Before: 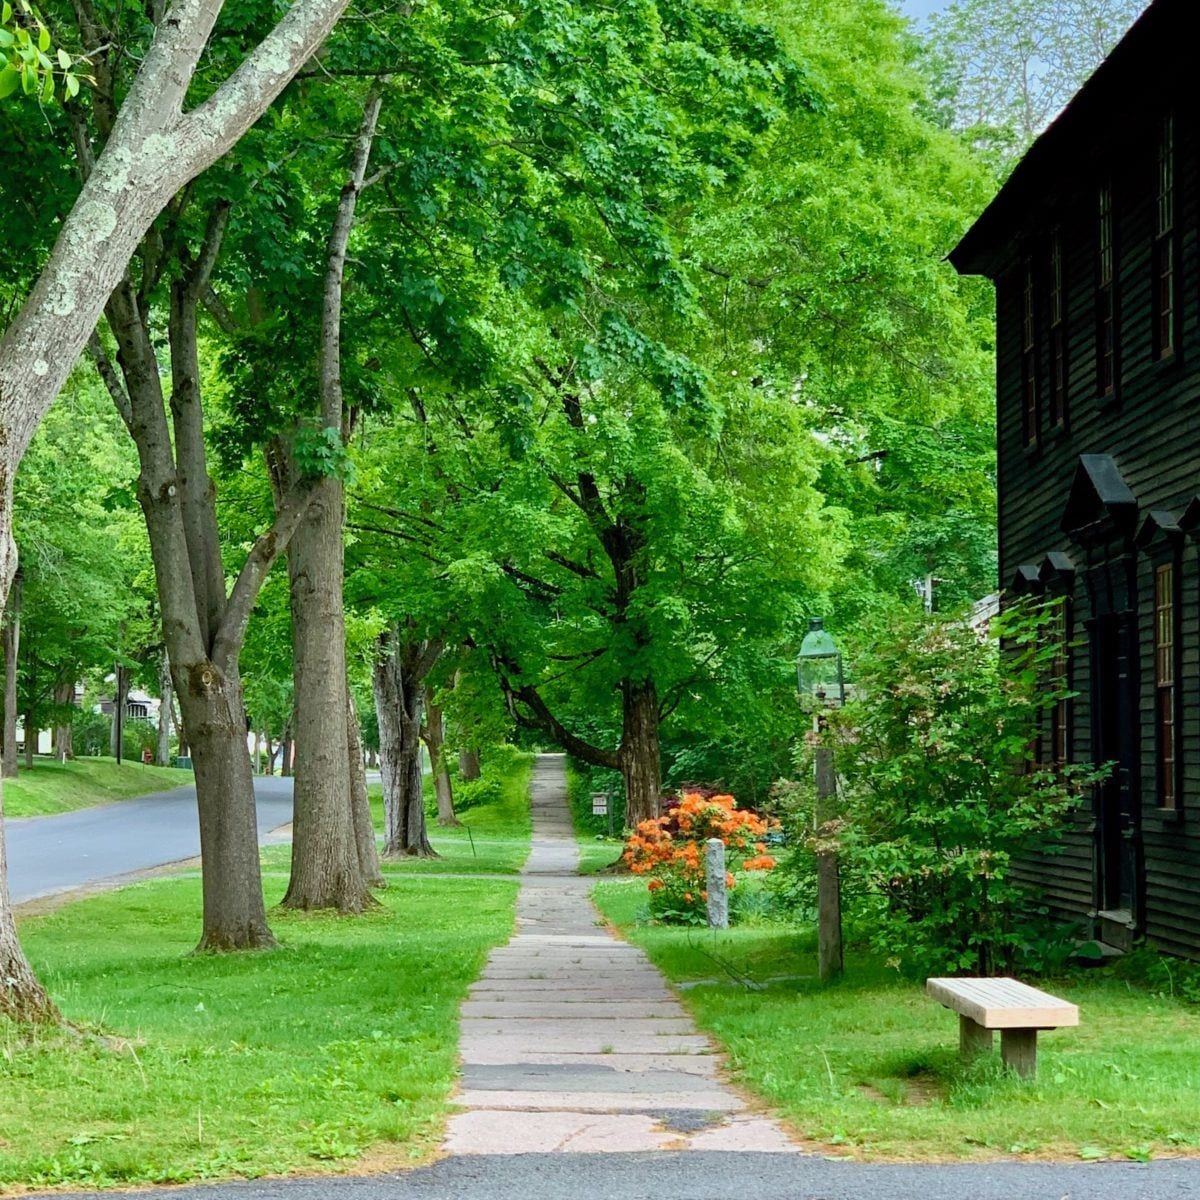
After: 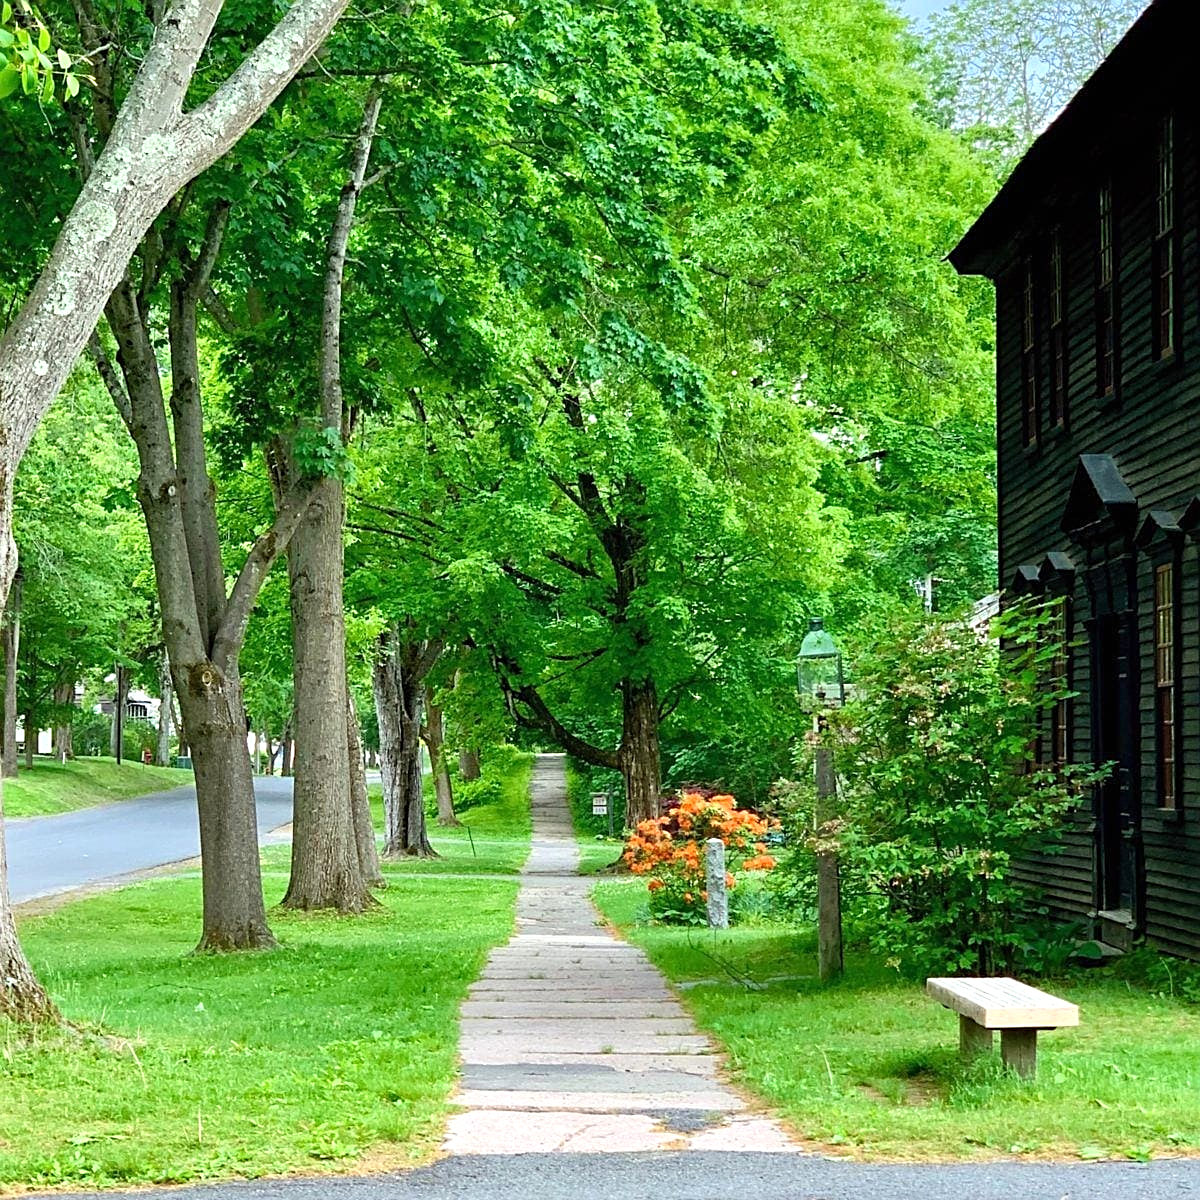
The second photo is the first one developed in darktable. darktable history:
exposure: black level correction 0, exposure 0.4 EV, compensate highlight preservation false
sharpen: on, module defaults
